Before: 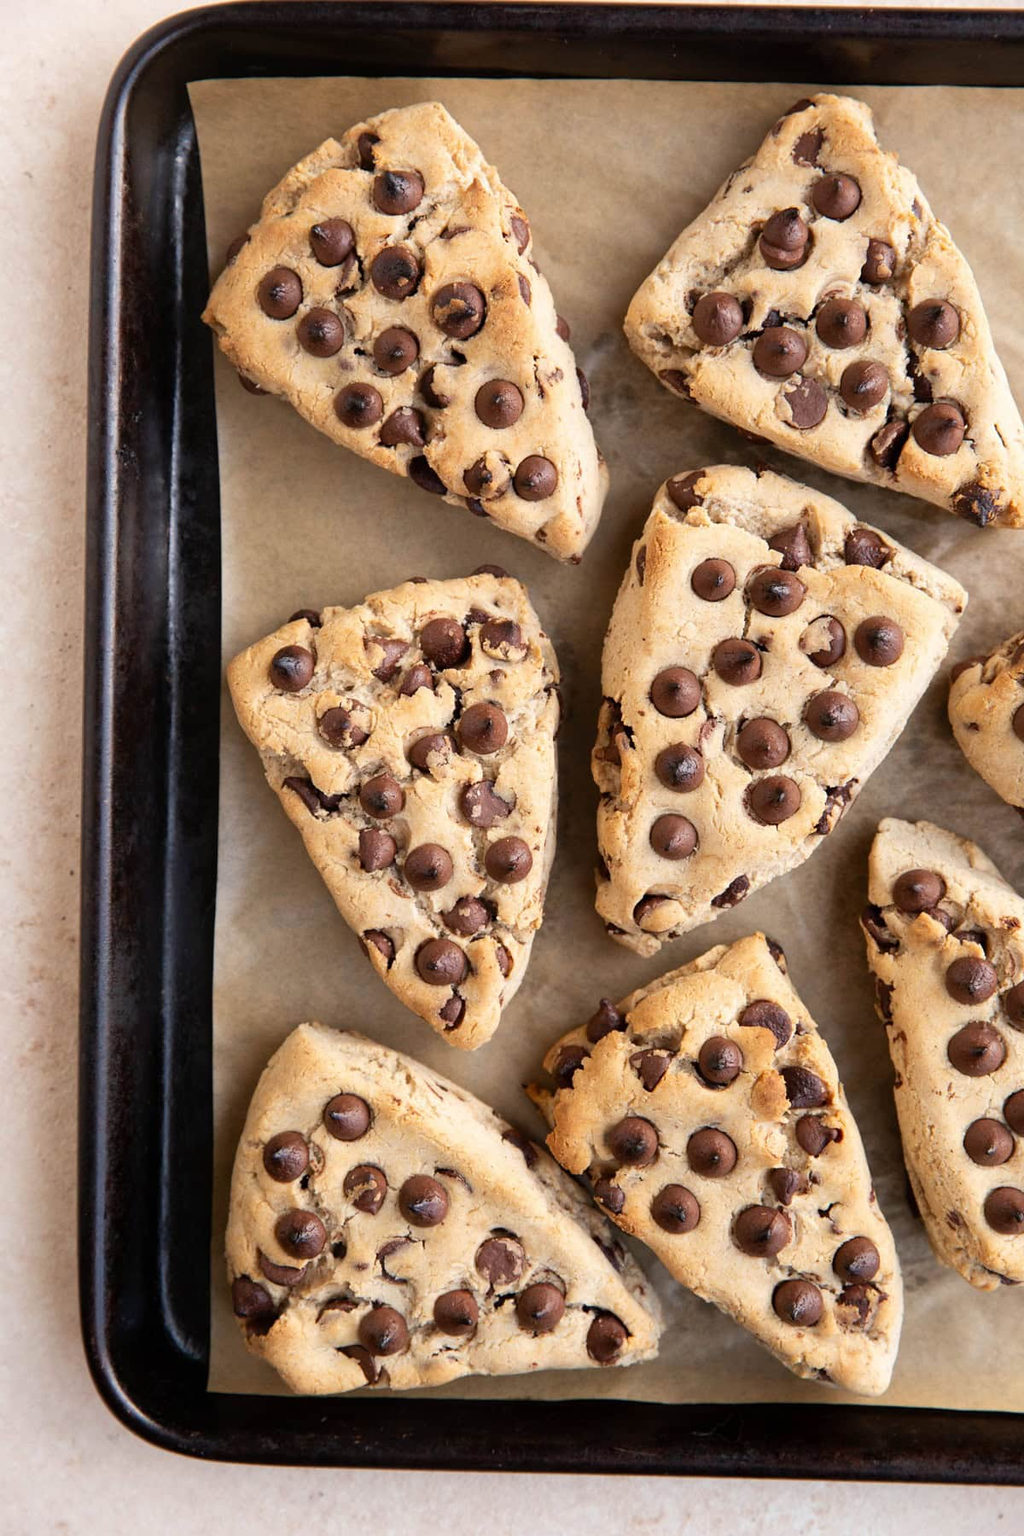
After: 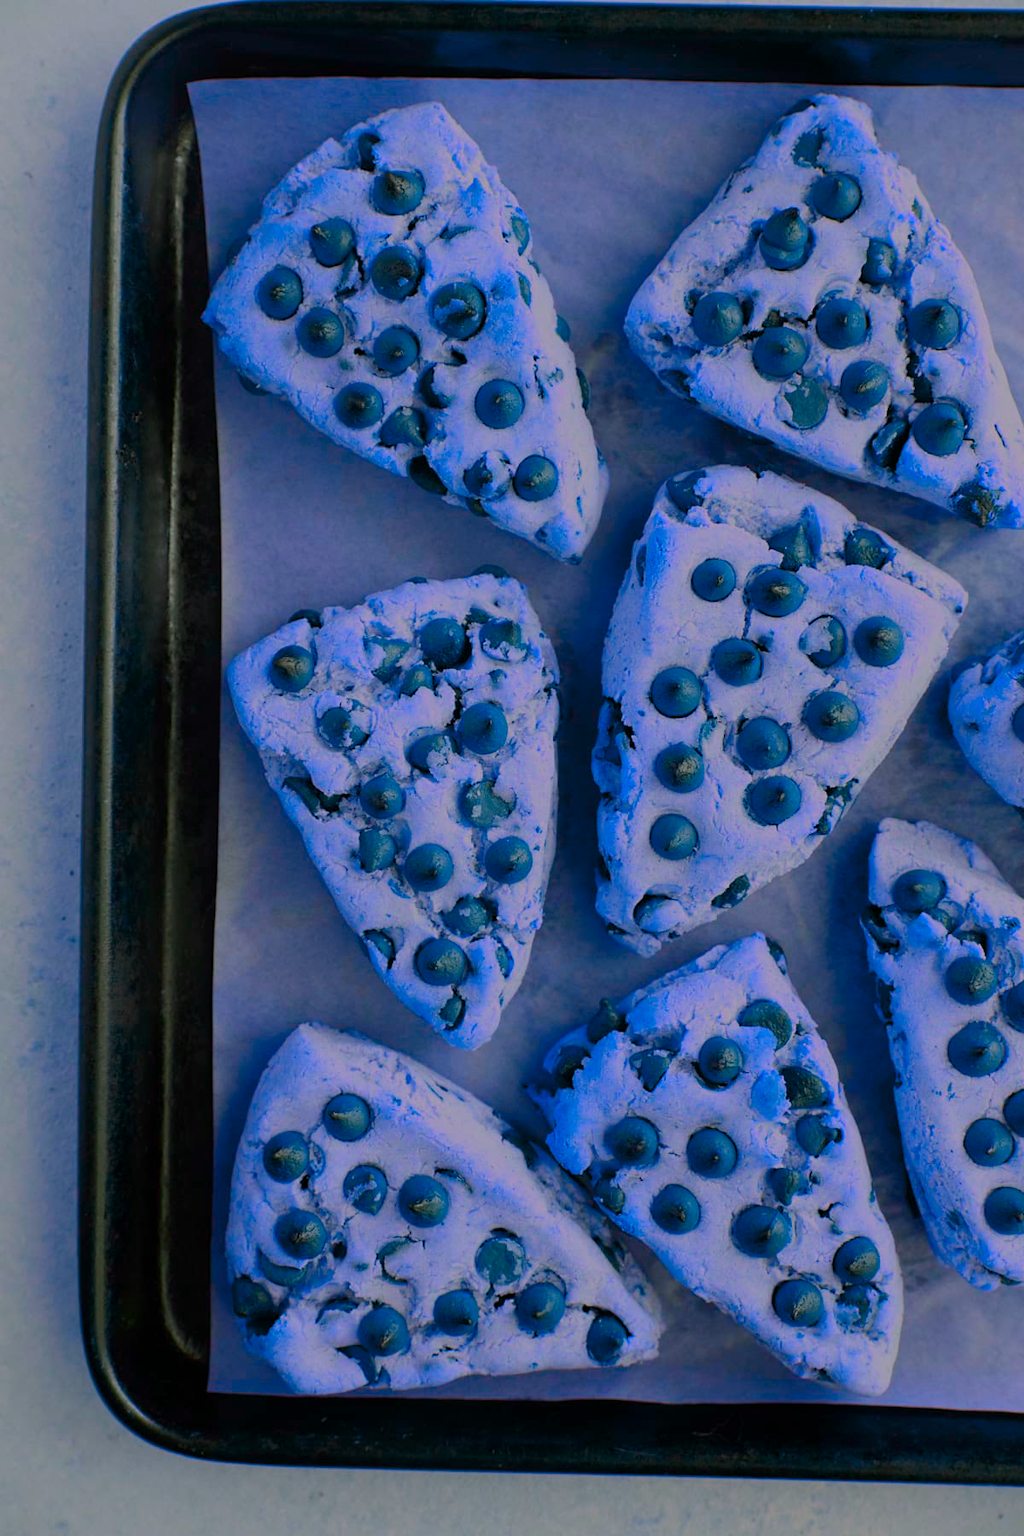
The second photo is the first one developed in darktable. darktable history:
sharpen: radius 5.287, amount 0.315, threshold 26.409
color balance rgb: perceptual saturation grading › global saturation 20%, perceptual saturation grading › highlights -25.687%, perceptual saturation grading › shadows 26.185%
color zones: curves: ch0 [(0.826, 0.353)]; ch1 [(0.242, 0.647) (0.889, 0.342)]; ch2 [(0.246, 0.089) (0.969, 0.068)], process mode strong
